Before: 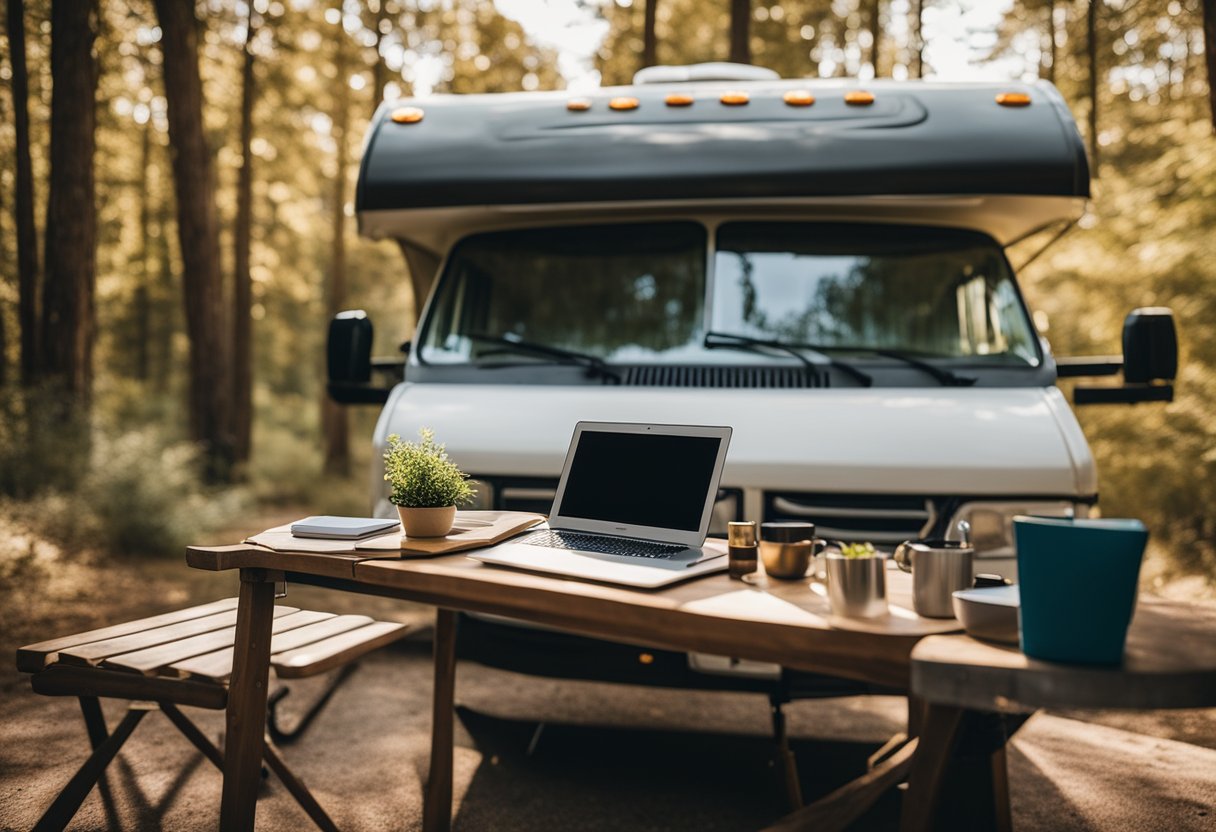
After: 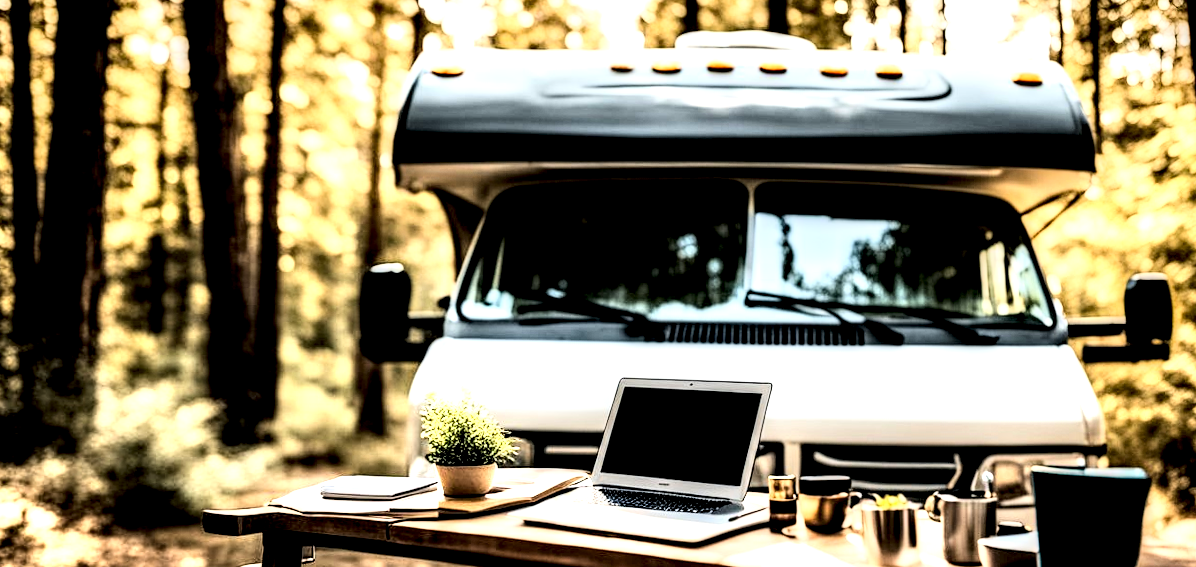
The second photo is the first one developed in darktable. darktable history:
exposure: exposure 0.29 EV, compensate highlight preservation false
local contrast: shadows 185%, detail 225%
rgb curve: curves: ch0 [(0, 0) (0.21, 0.15) (0.24, 0.21) (0.5, 0.75) (0.75, 0.96) (0.89, 0.99) (1, 1)]; ch1 [(0, 0.02) (0.21, 0.13) (0.25, 0.2) (0.5, 0.67) (0.75, 0.9) (0.89, 0.97) (1, 1)]; ch2 [(0, 0.02) (0.21, 0.13) (0.25, 0.2) (0.5, 0.67) (0.75, 0.9) (0.89, 0.97) (1, 1)], compensate middle gray true
crop: bottom 24.967%
rotate and perspective: rotation -0.013°, lens shift (vertical) -0.027, lens shift (horizontal) 0.178, crop left 0.016, crop right 0.989, crop top 0.082, crop bottom 0.918
